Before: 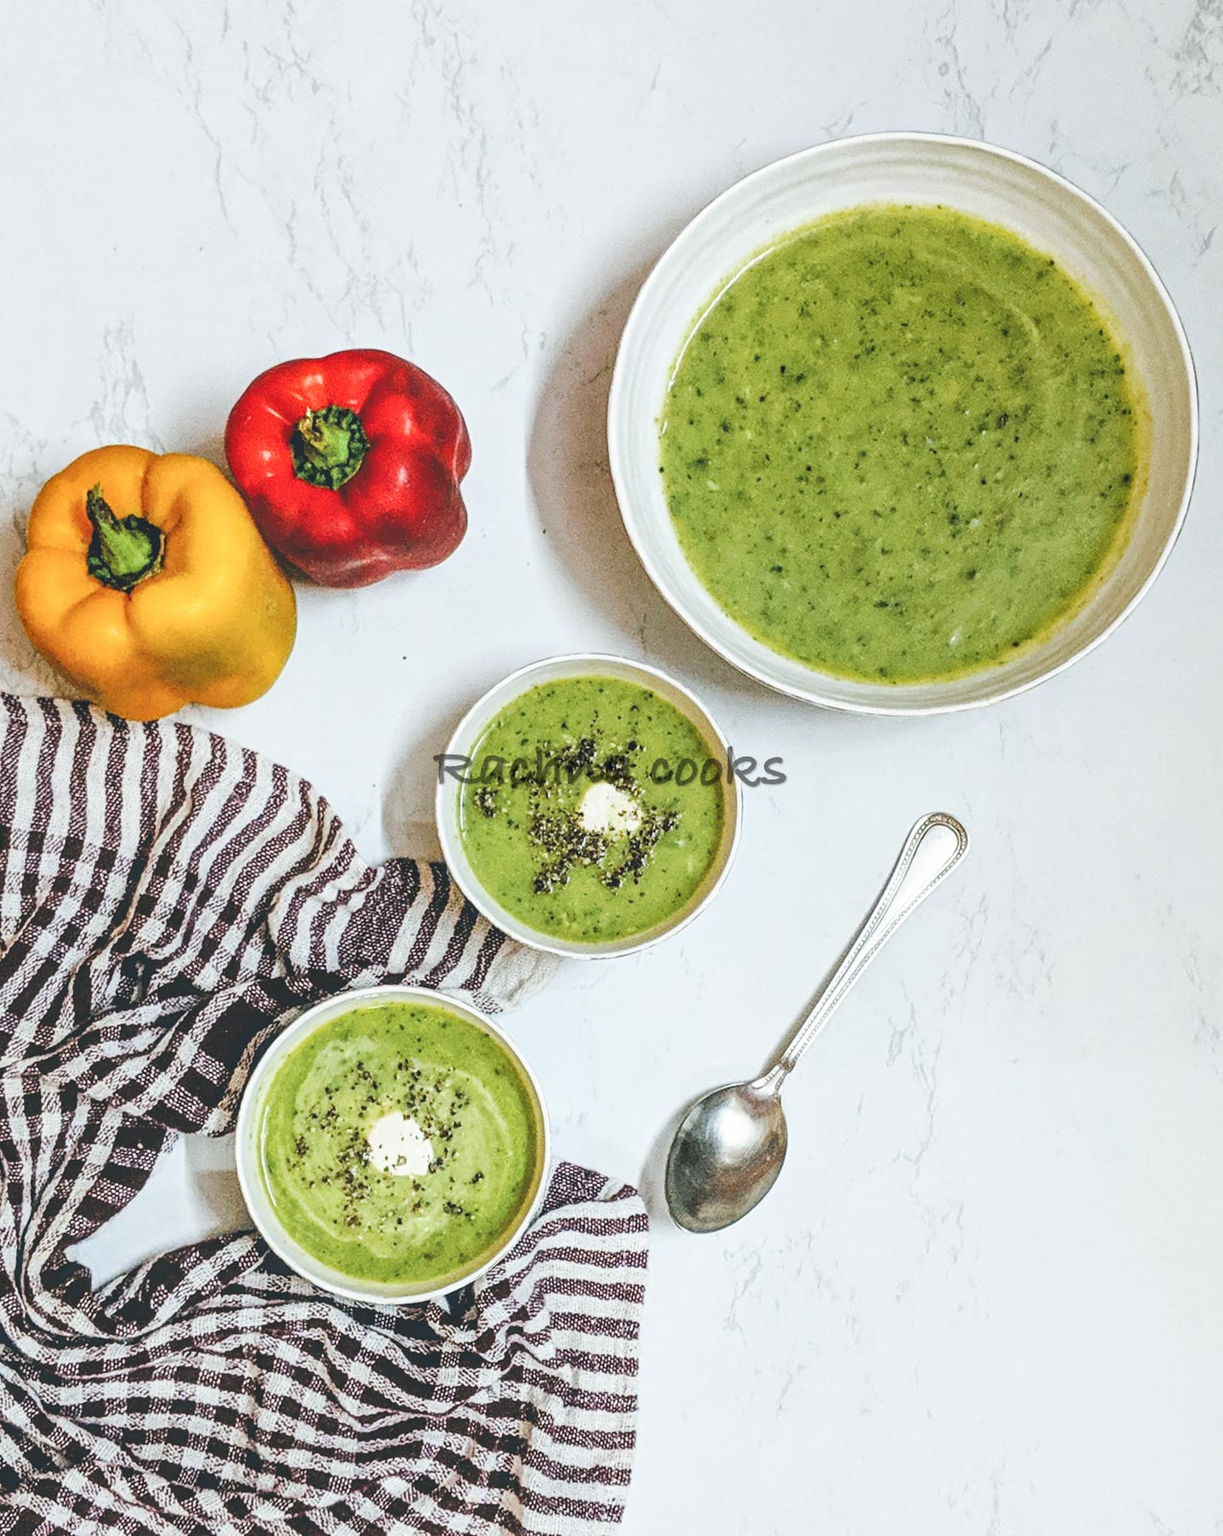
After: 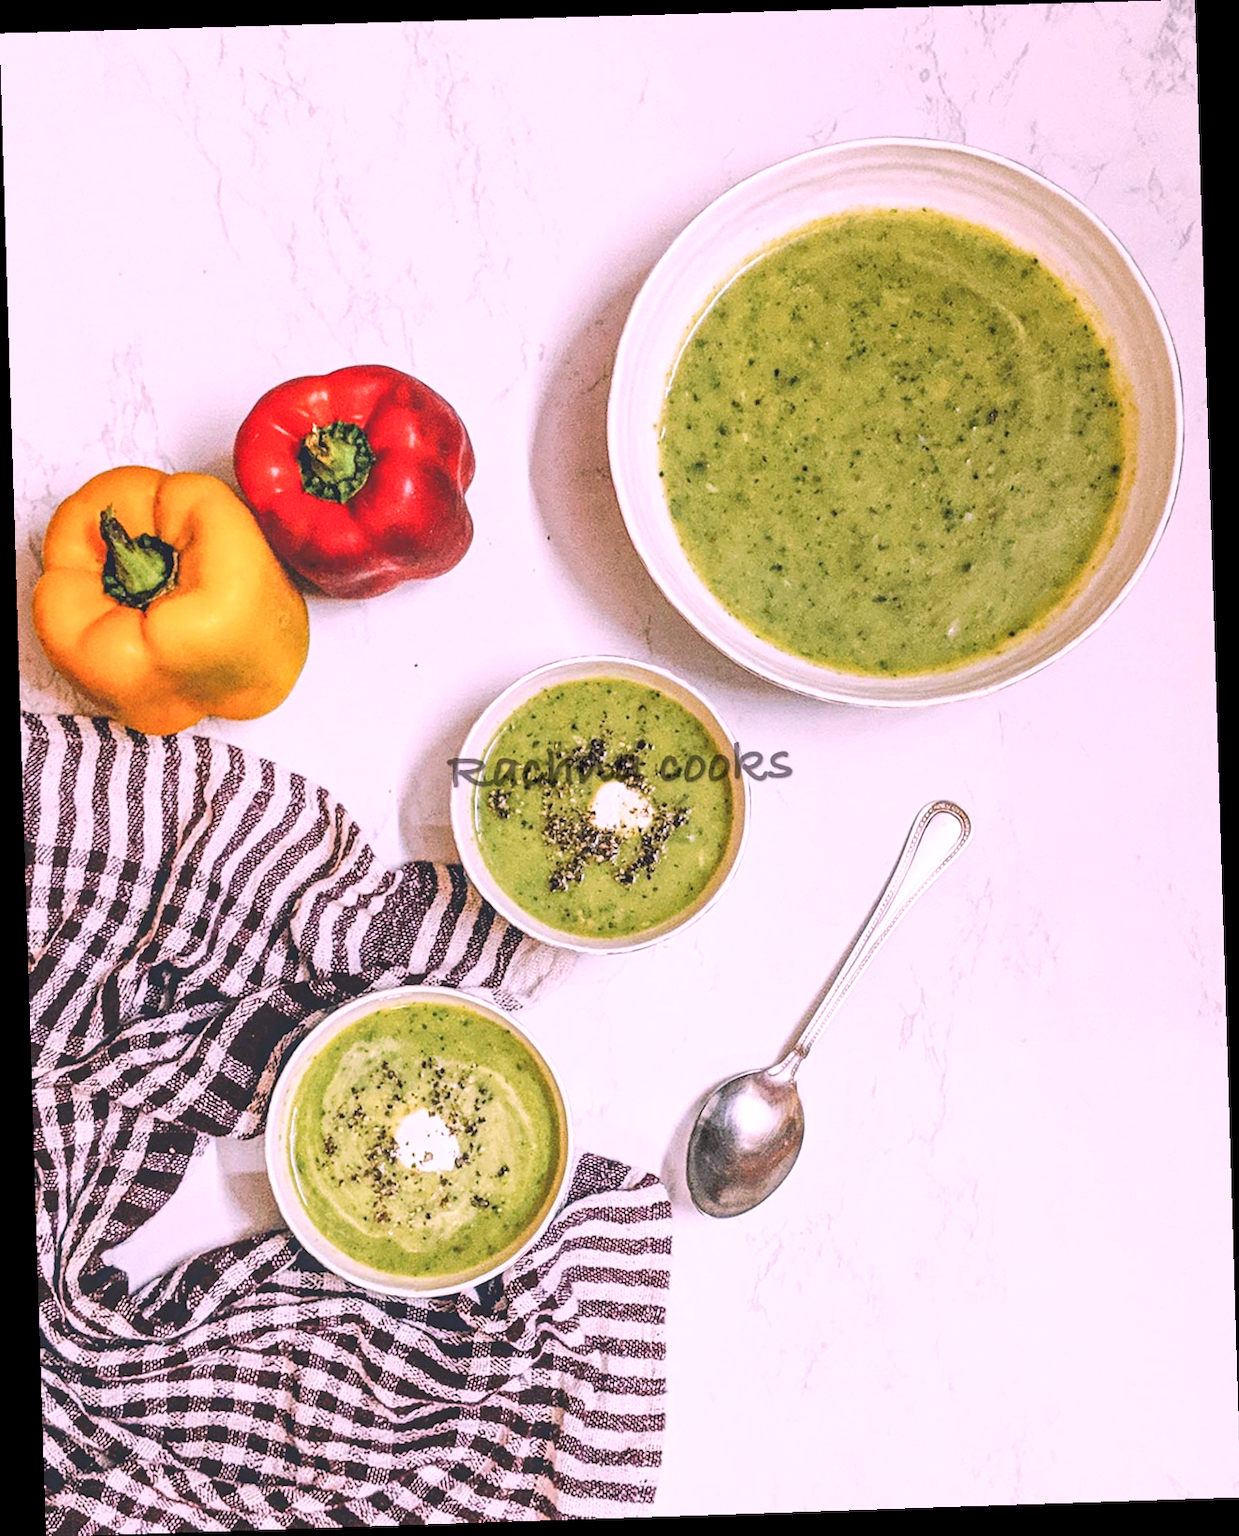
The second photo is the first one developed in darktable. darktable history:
white balance: red 1.188, blue 1.11
rotate and perspective: rotation -1.77°, lens shift (horizontal) 0.004, automatic cropping off
